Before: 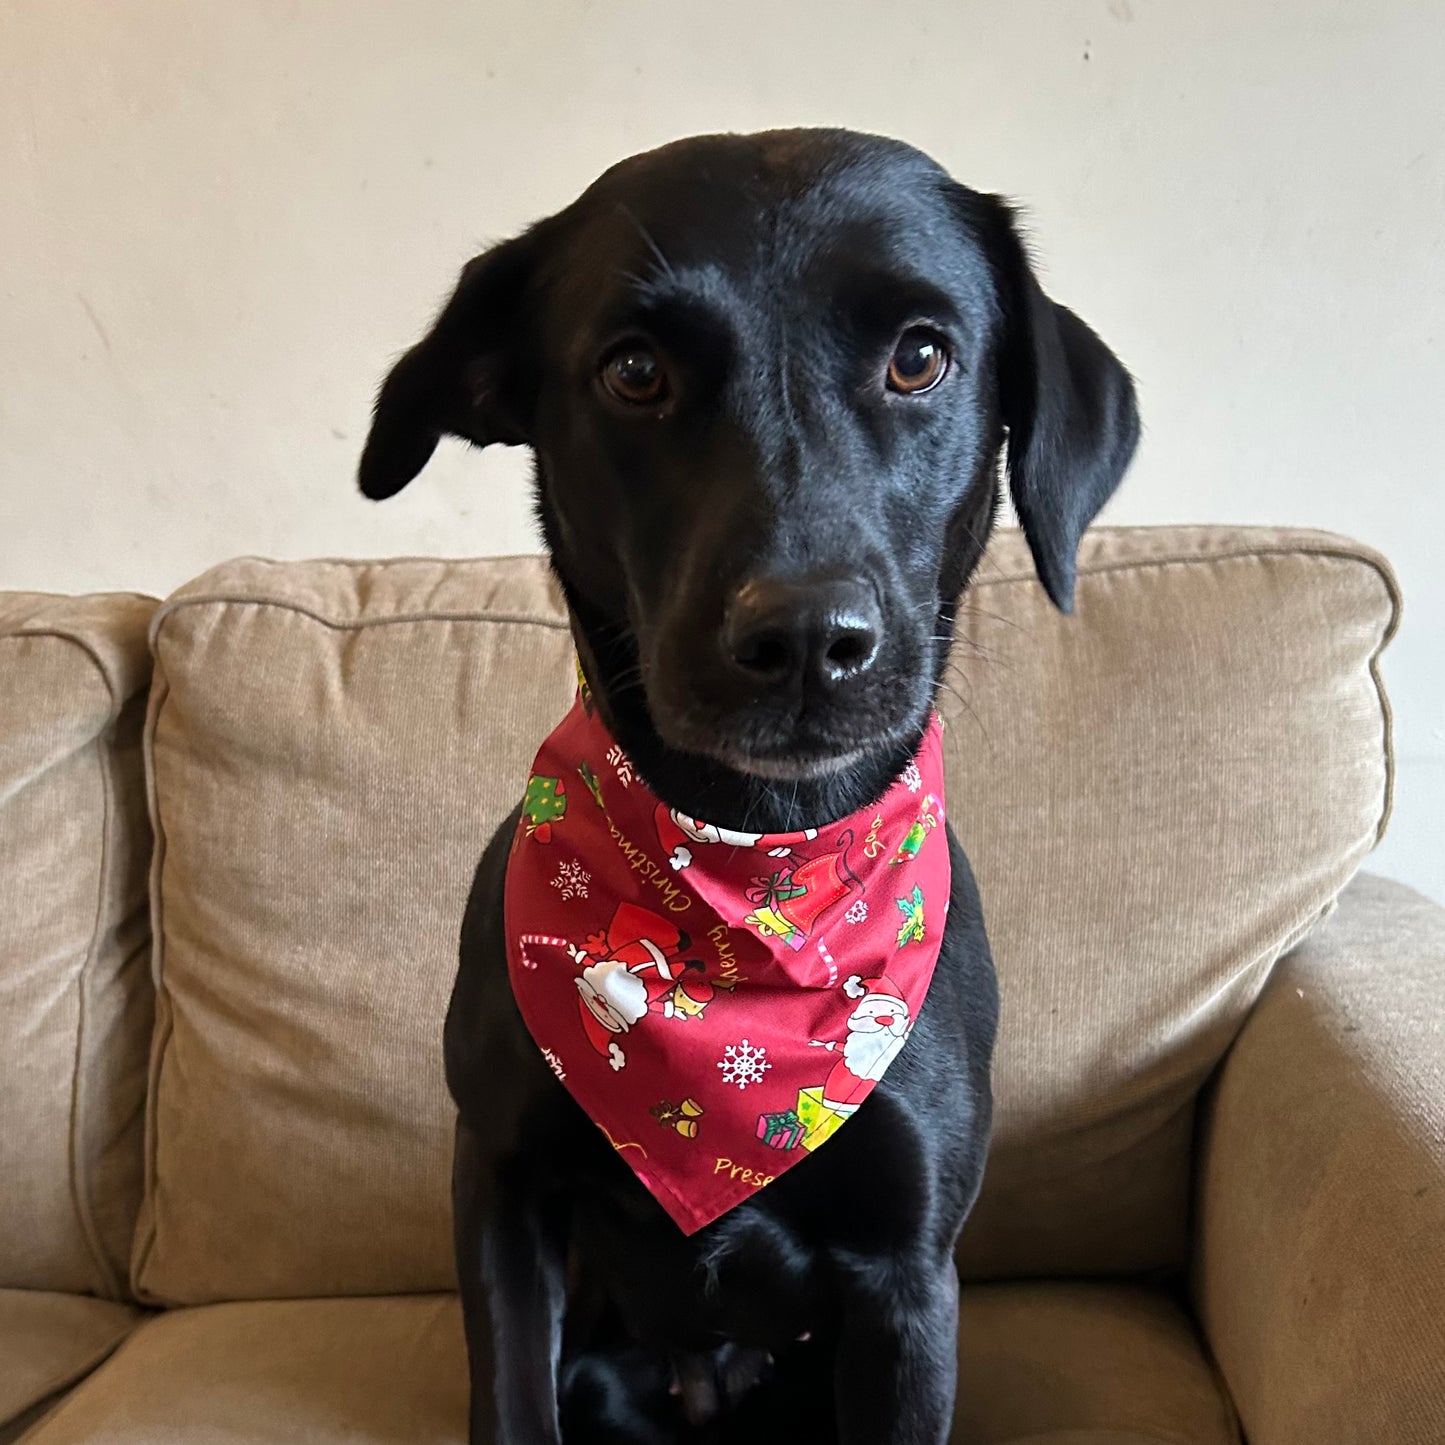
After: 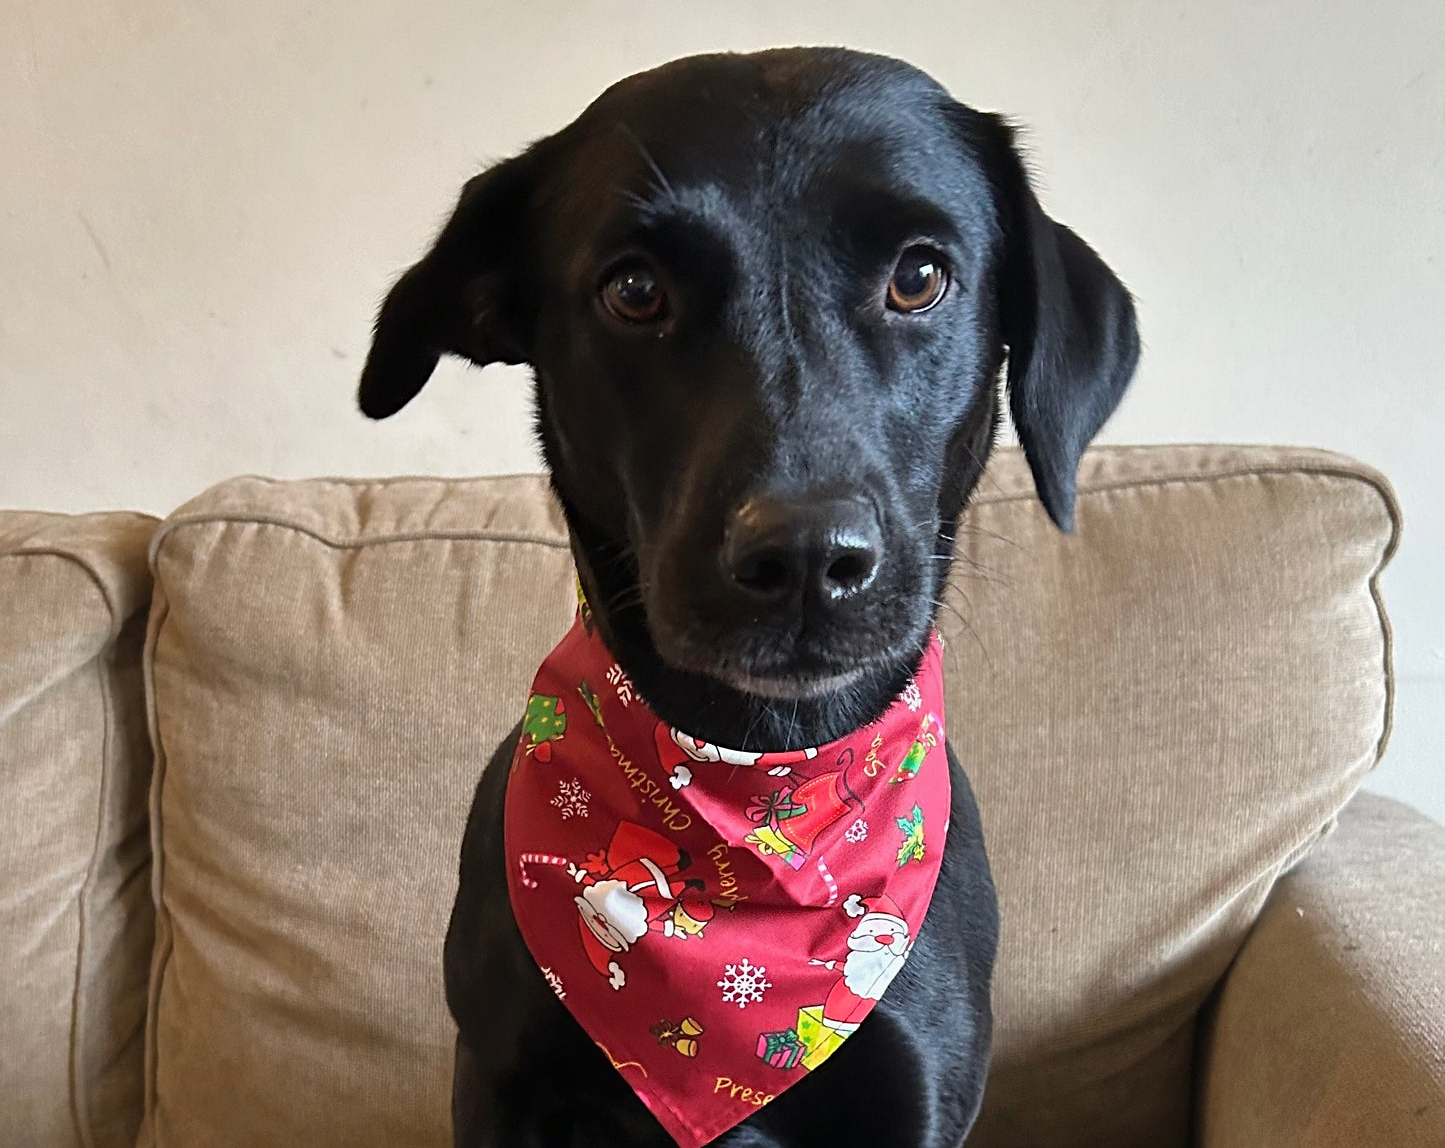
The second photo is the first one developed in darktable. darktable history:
crop and rotate: top 5.66%, bottom 14.857%
sharpen: amount 0.21
contrast equalizer: y [[0.6 ×6], [0.55 ×6], [0 ×6], [0 ×6], [0 ×6]], mix -0.205
shadows and highlights: shadows 37.71, highlights -26.75, highlights color adjustment 0.153%, soften with gaussian
